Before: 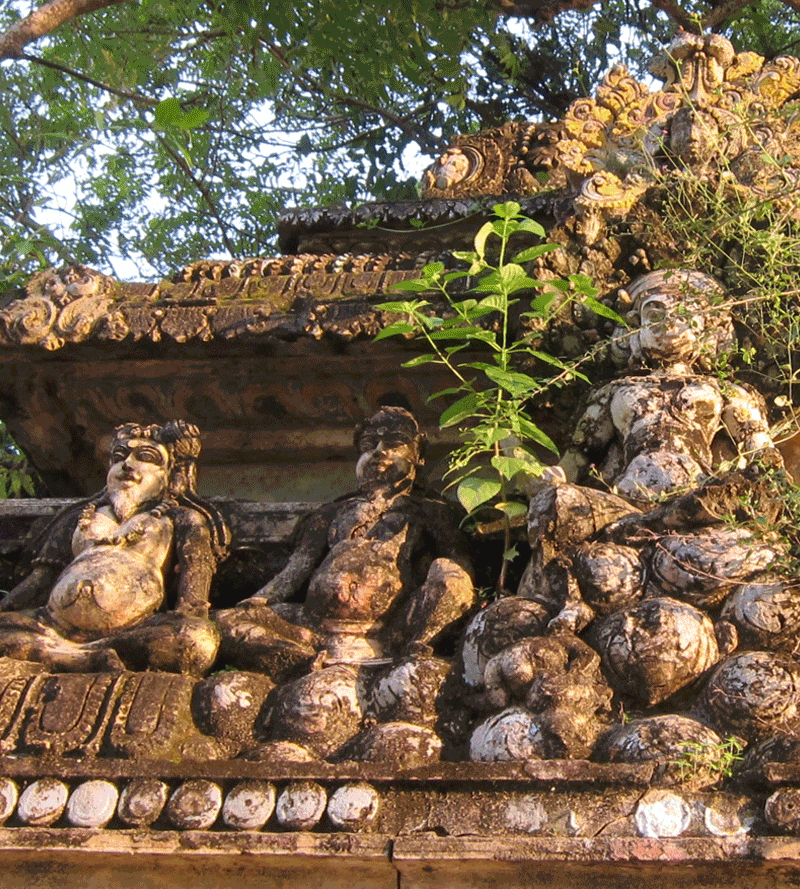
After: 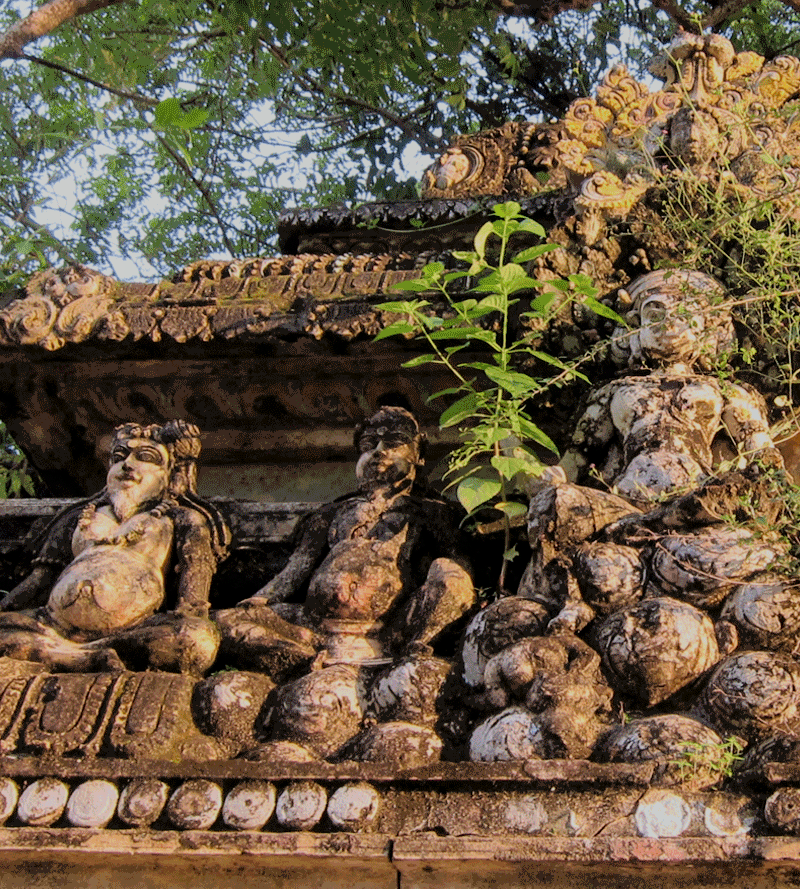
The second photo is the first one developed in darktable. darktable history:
filmic rgb: black relative exposure -6.15 EV, white relative exposure 6.96 EV, hardness 2.23, color science v6 (2022)
local contrast: highlights 100%, shadows 100%, detail 120%, midtone range 0.2
